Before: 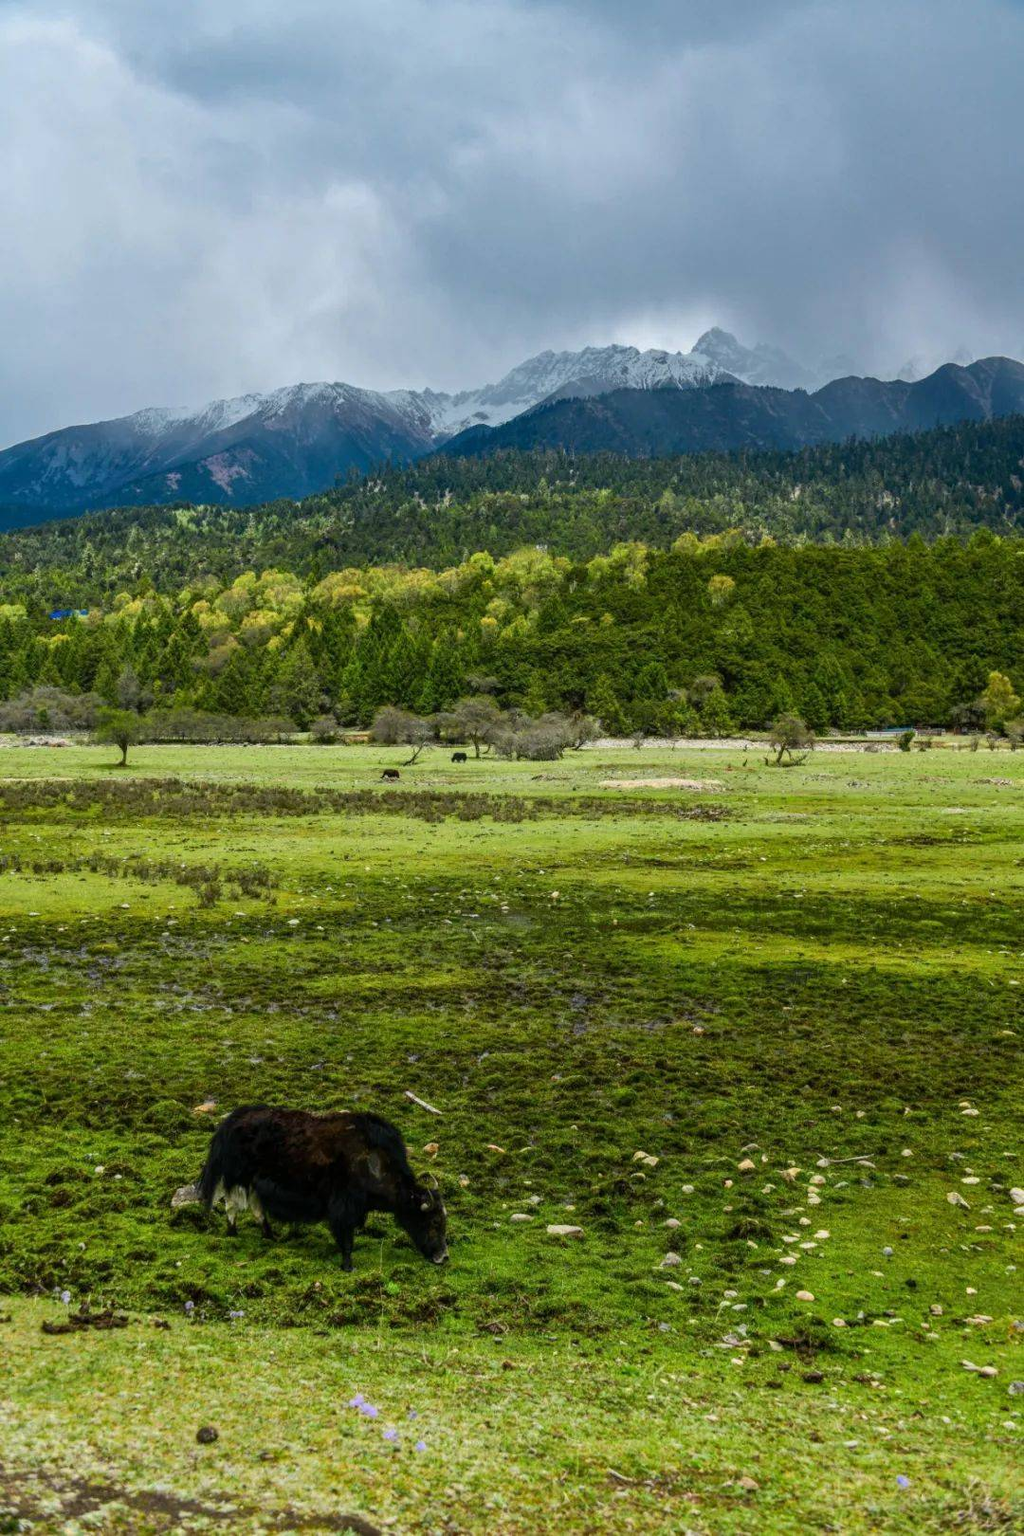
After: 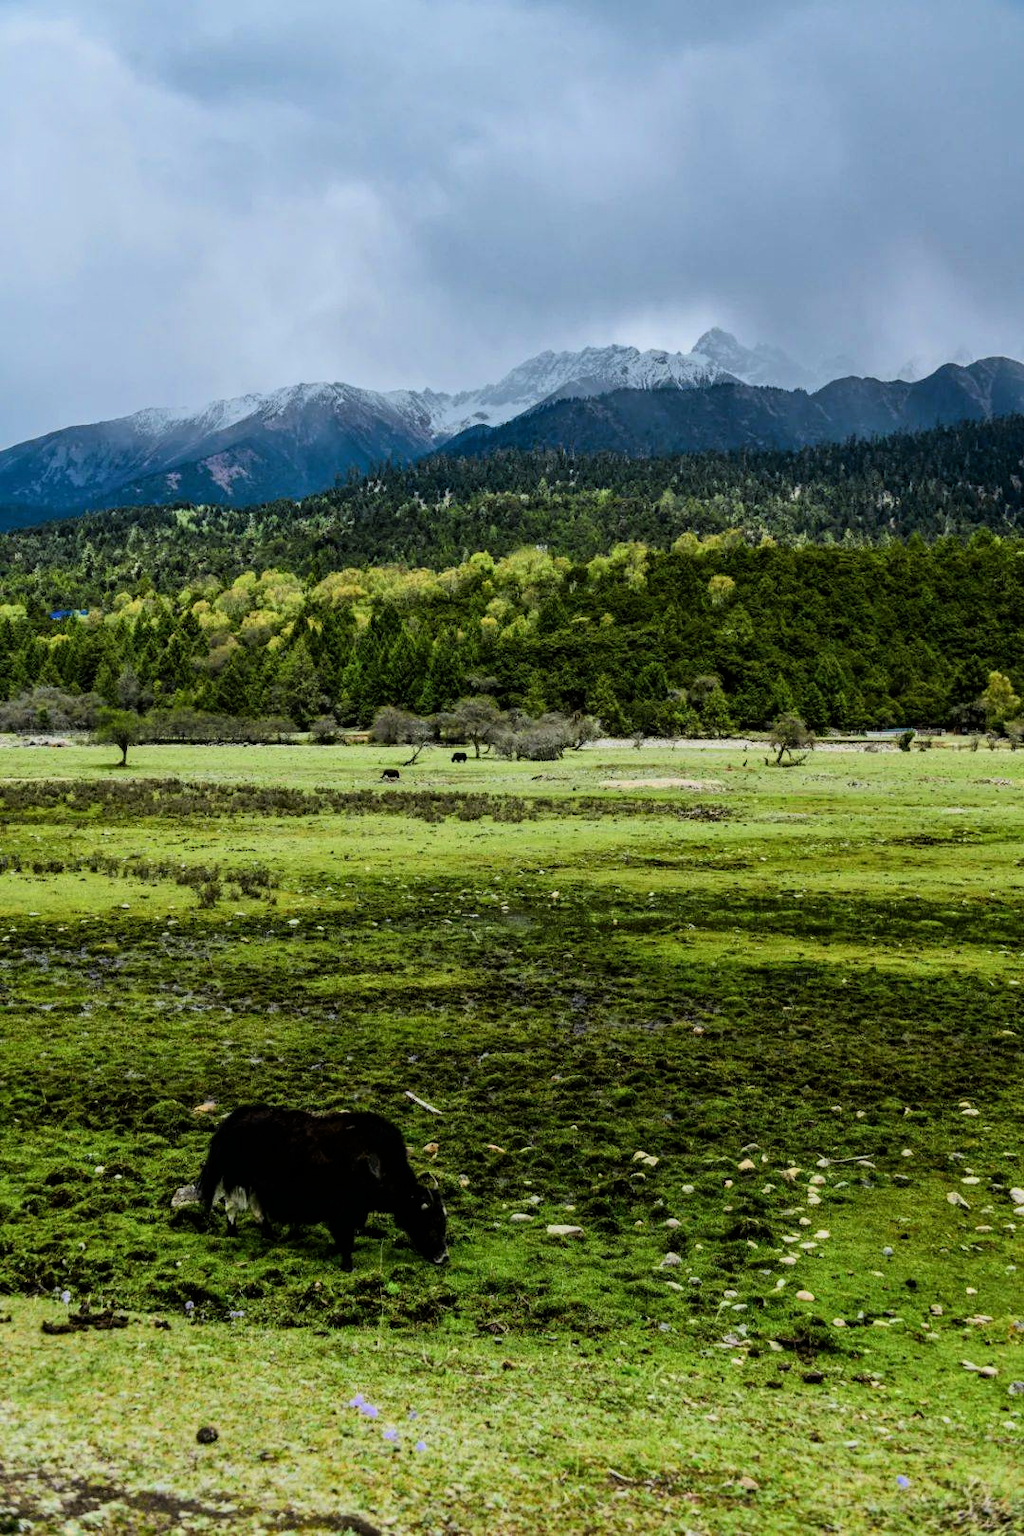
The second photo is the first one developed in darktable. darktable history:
filmic rgb: hardness 4.17, contrast 1.364, color science v6 (2022)
white balance: red 0.976, blue 1.04
